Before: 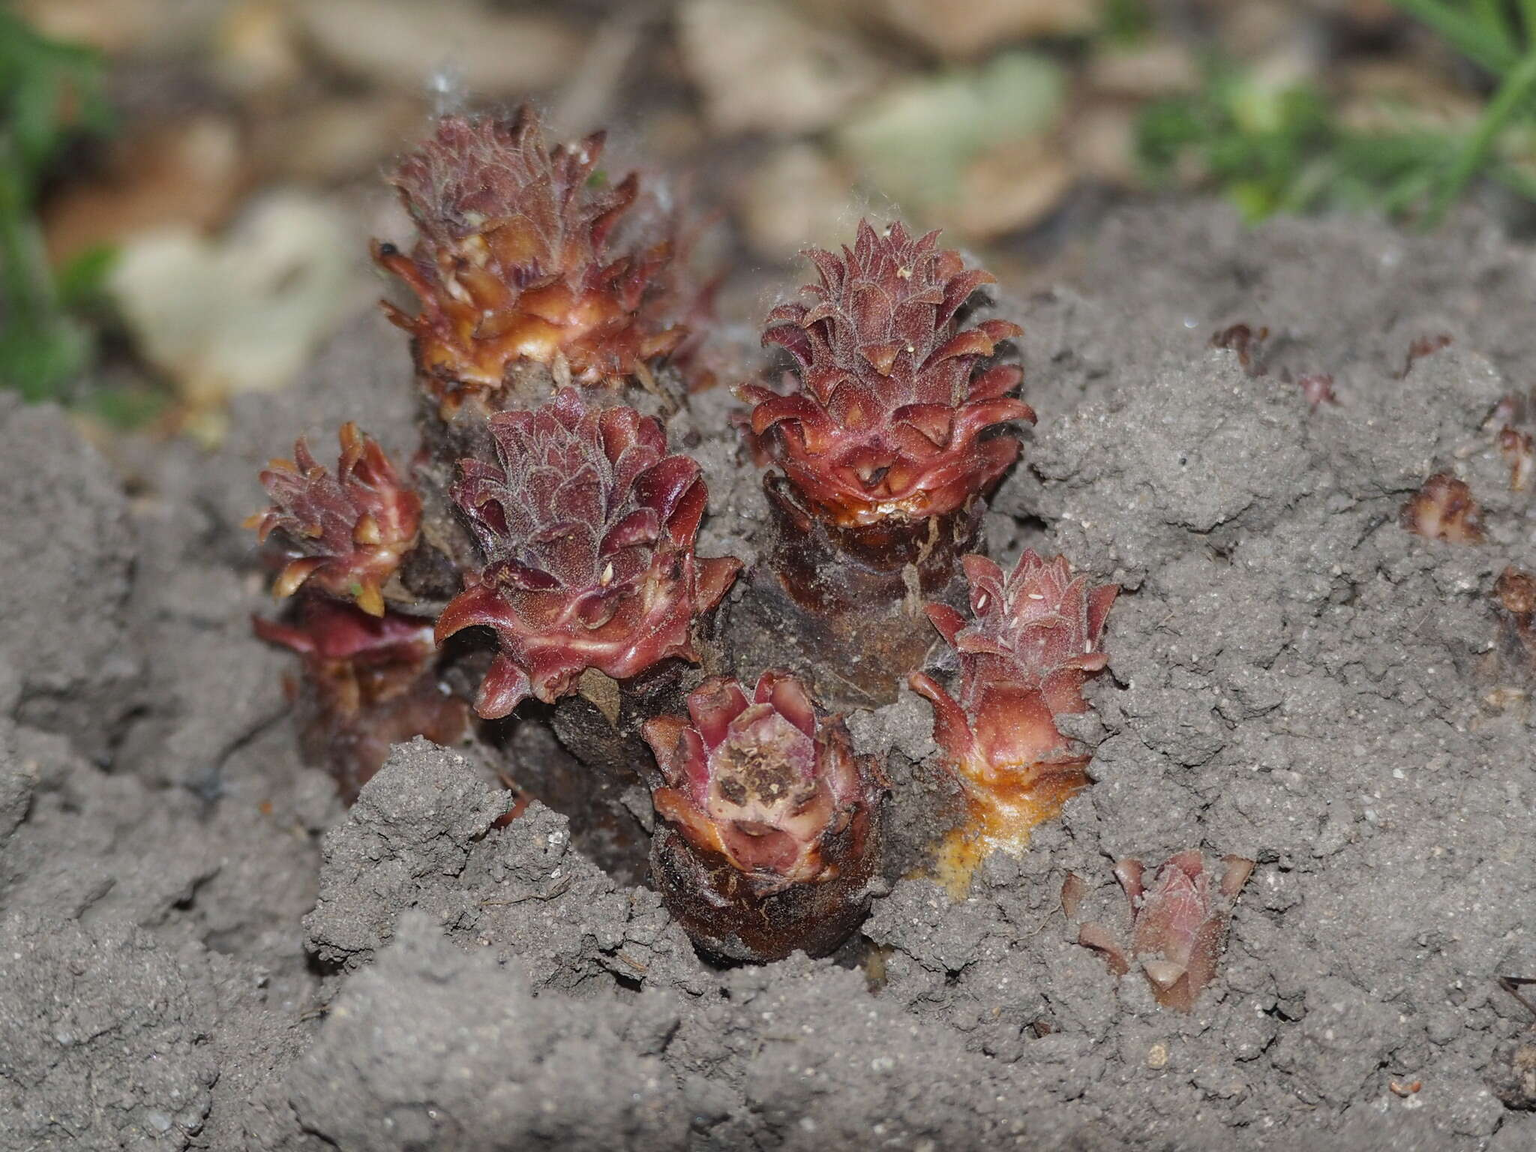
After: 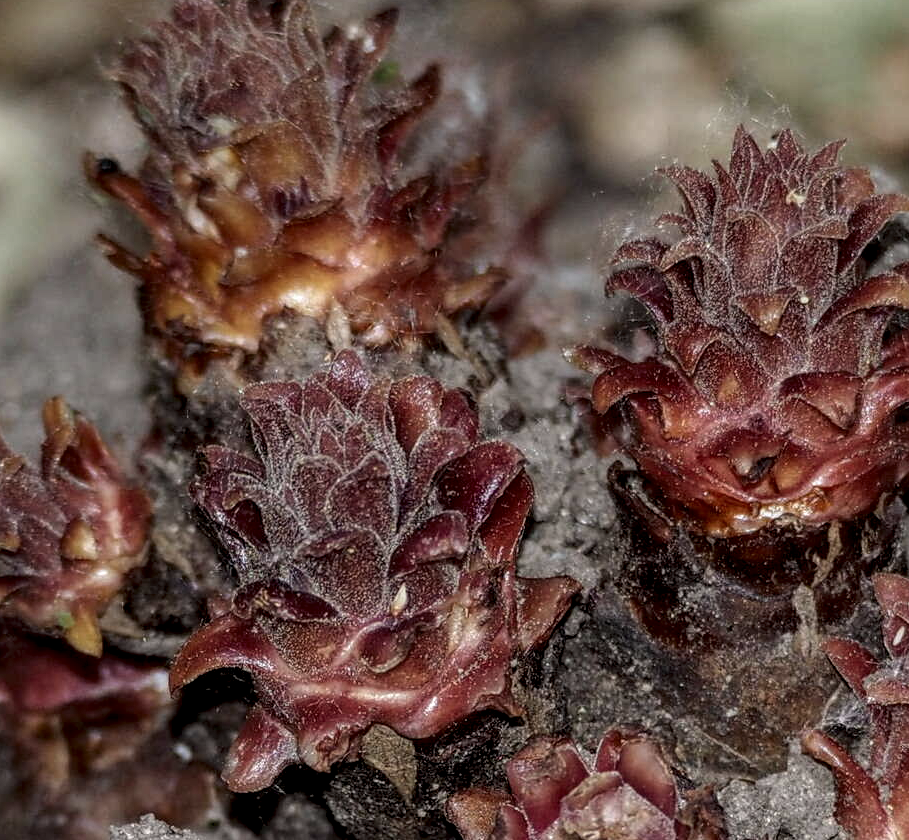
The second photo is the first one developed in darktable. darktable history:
crop: left 20.049%, top 10.808%, right 35.562%, bottom 34.443%
local contrast: highlights 5%, shadows 1%, detail 182%
exposure: exposure -0.583 EV, compensate exposure bias true, compensate highlight preservation false
